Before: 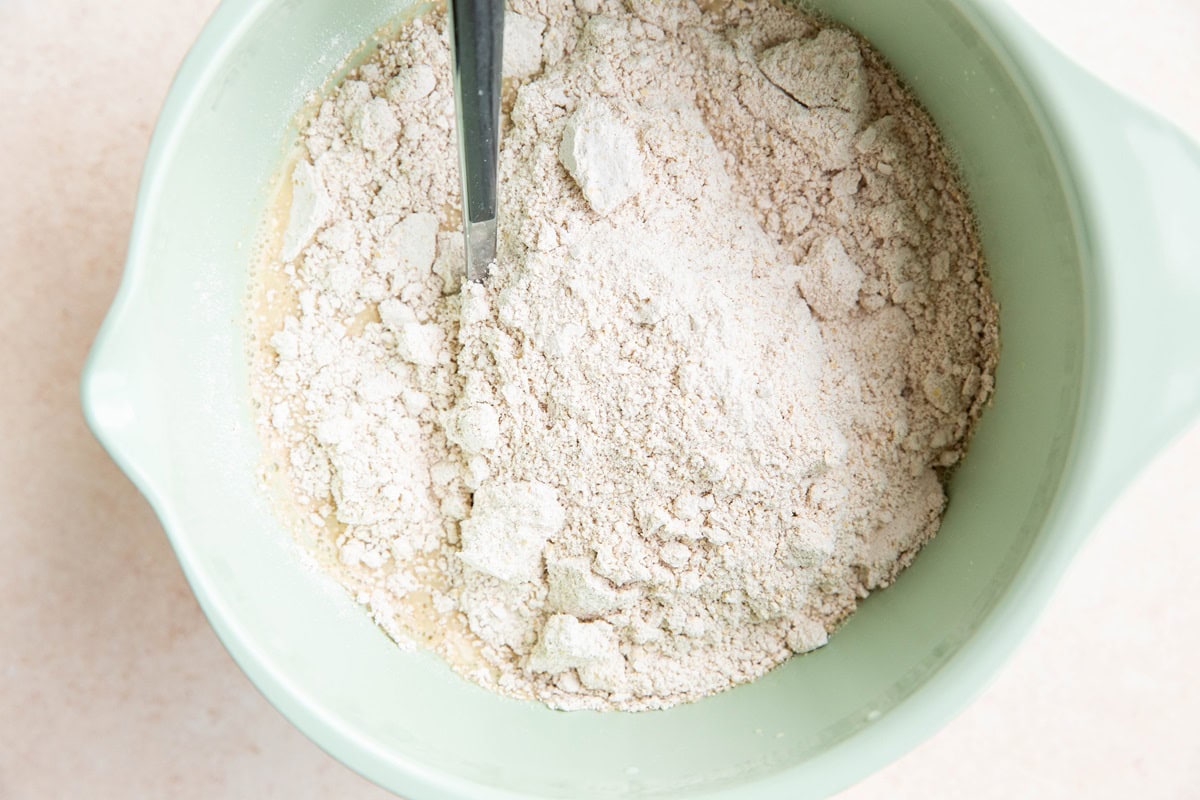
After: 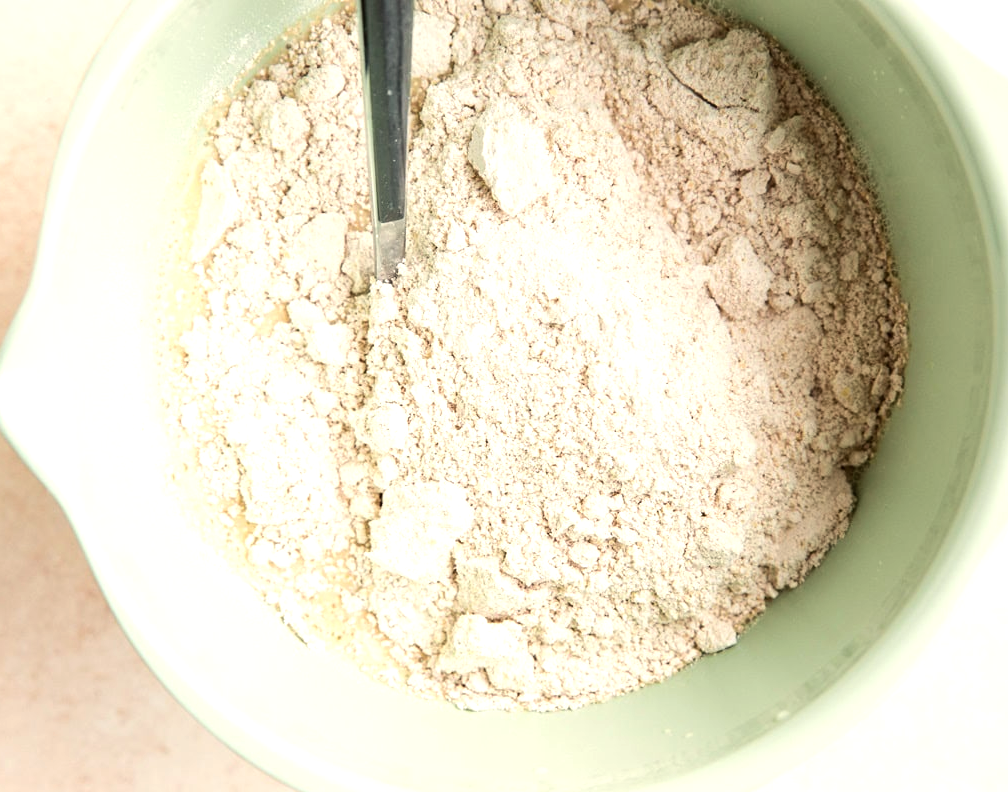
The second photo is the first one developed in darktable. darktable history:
tone equalizer: -8 EV -0.417 EV, -7 EV -0.389 EV, -6 EV -0.333 EV, -5 EV -0.222 EV, -3 EV 0.222 EV, -2 EV 0.333 EV, -1 EV 0.389 EV, +0 EV 0.417 EV, edges refinement/feathering 500, mask exposure compensation -1.57 EV, preserve details no
crop: left 7.598%, right 7.873%
white balance: red 1.045, blue 0.932
